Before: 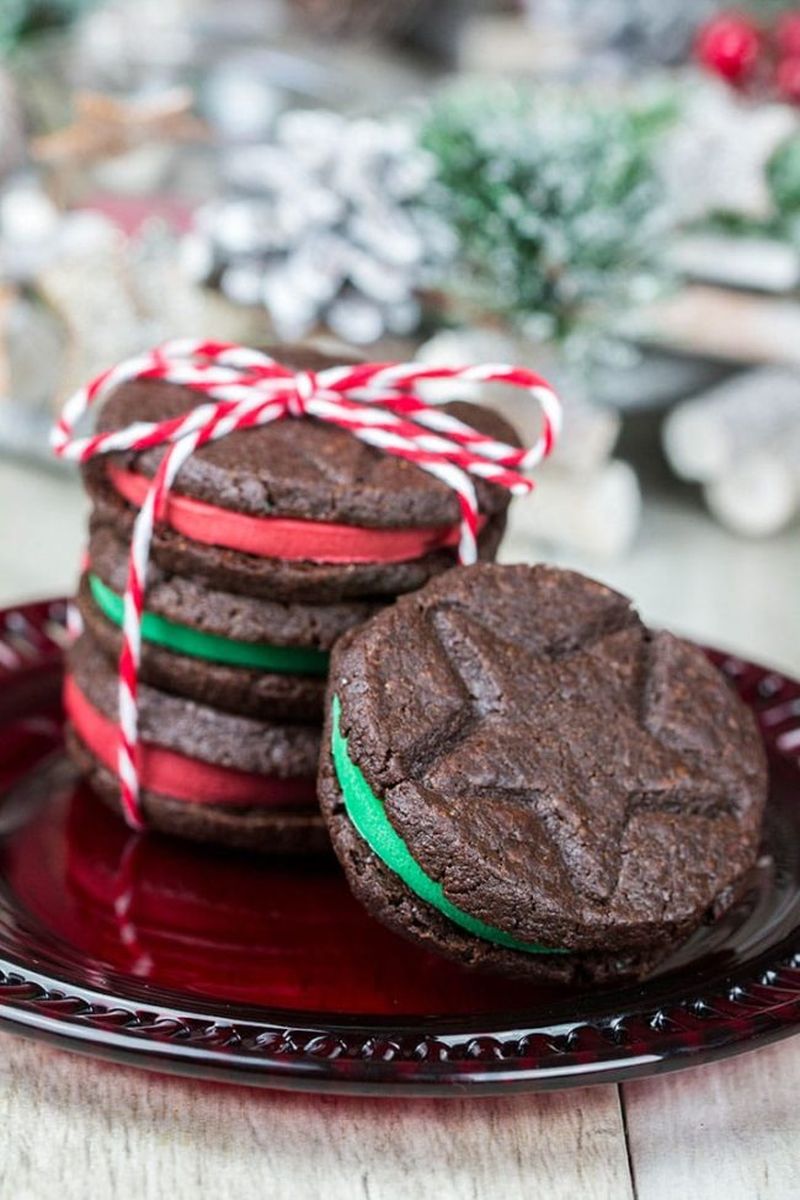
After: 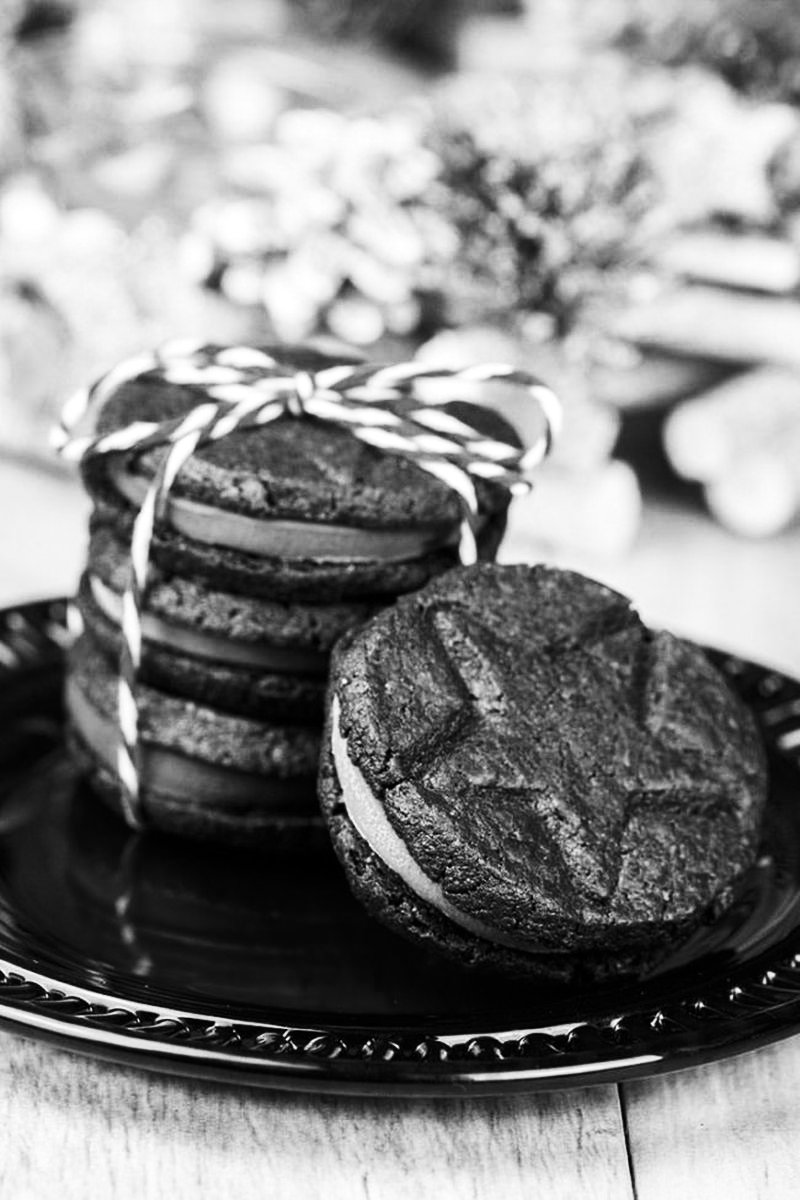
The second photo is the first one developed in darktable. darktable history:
color calibration: output gray [0.22, 0.42, 0.37, 0], illuminant custom, x 0.367, y 0.392, temperature 4440 K
tone equalizer: mask exposure compensation -0.496 EV
contrast brightness saturation: contrast 0.292
